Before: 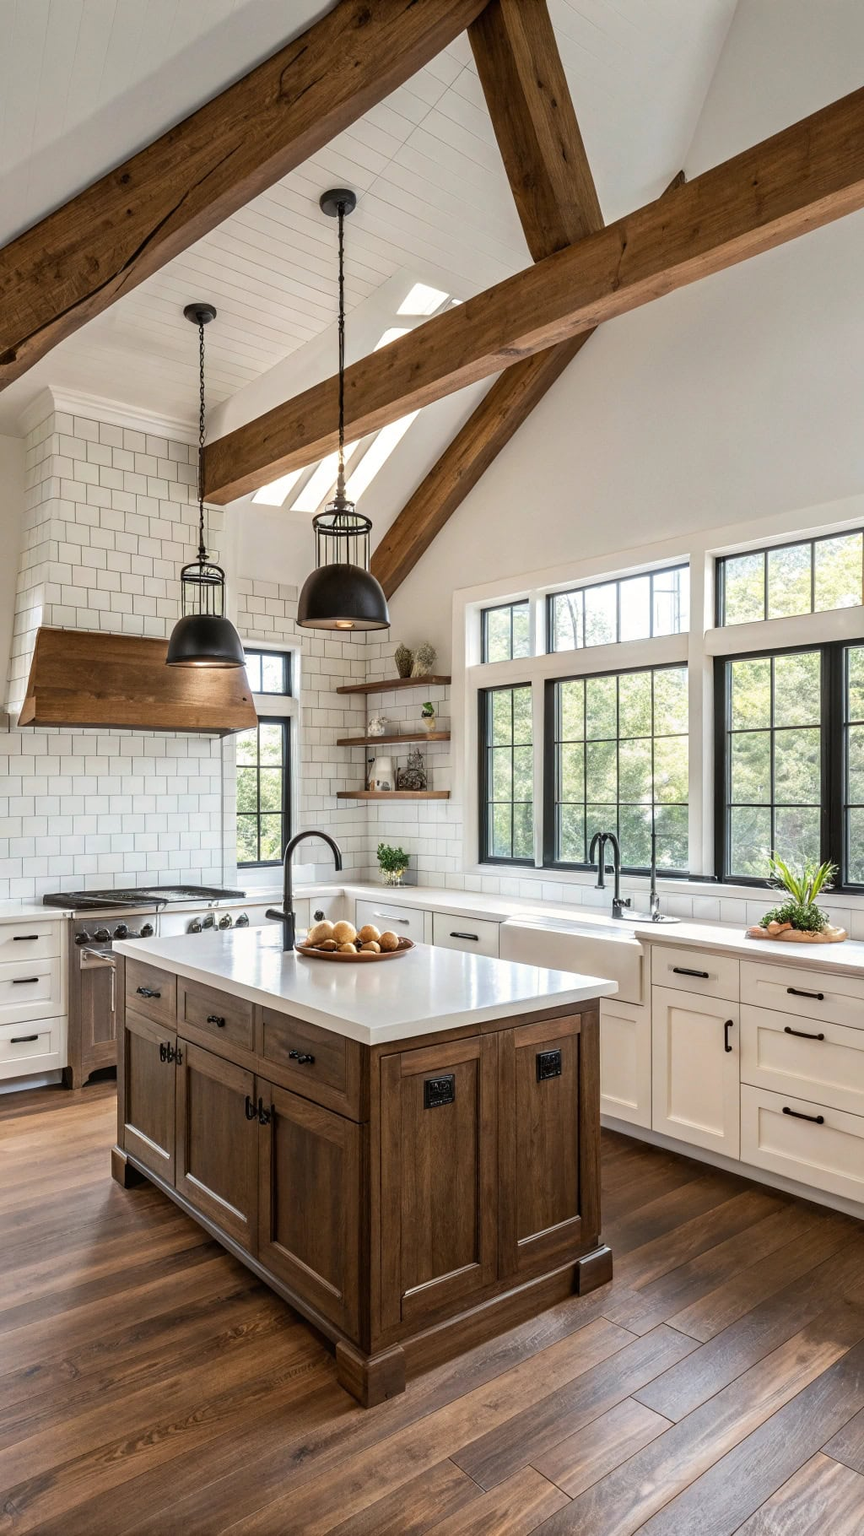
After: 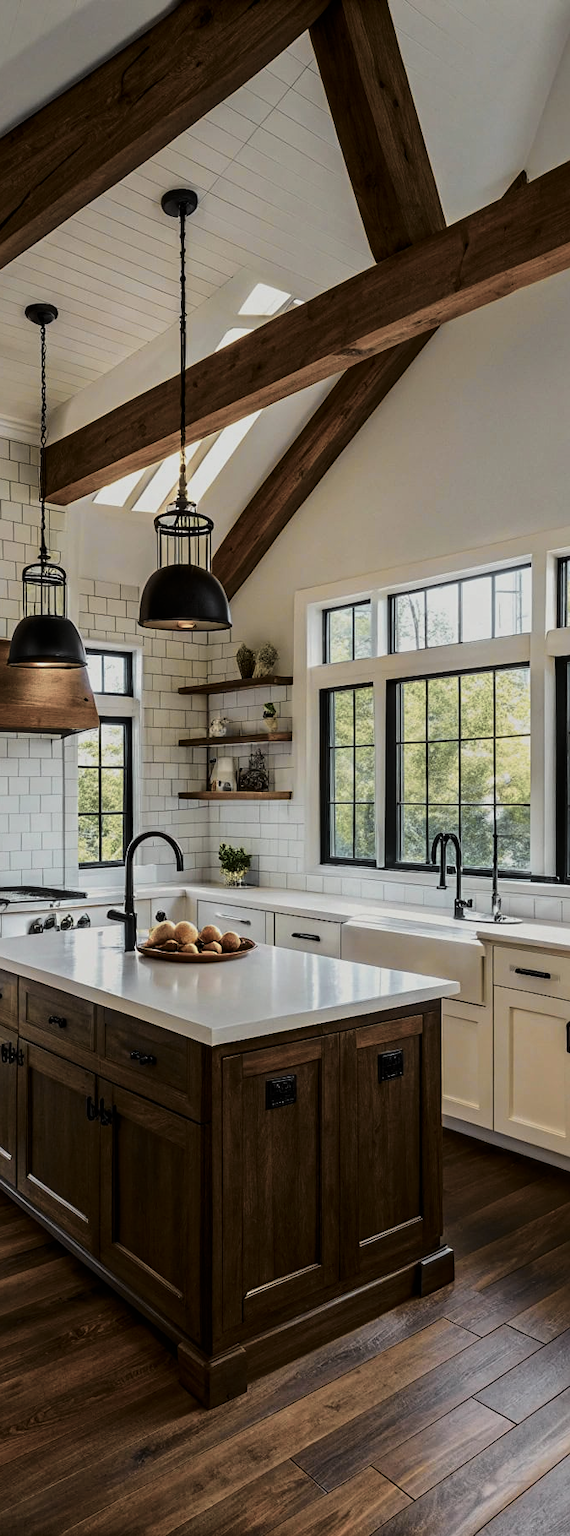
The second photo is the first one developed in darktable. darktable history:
sharpen: amount 0.2
levels: levels [0, 0.618, 1]
tone curve: curves: ch0 [(0, 0.018) (0.036, 0.038) (0.15, 0.131) (0.27, 0.247) (0.528, 0.554) (0.761, 0.761) (1, 0.919)]; ch1 [(0, 0) (0.179, 0.173) (0.322, 0.32) (0.429, 0.431) (0.502, 0.5) (0.519, 0.522) (0.562, 0.588) (0.625, 0.67) (0.711, 0.745) (1, 1)]; ch2 [(0, 0) (0.29, 0.295) (0.404, 0.436) (0.497, 0.499) (0.521, 0.523) (0.561, 0.605) (0.657, 0.655) (0.712, 0.764) (1, 1)], color space Lab, independent channels, preserve colors none
crop and rotate: left 18.442%, right 15.508%
white balance: emerald 1
